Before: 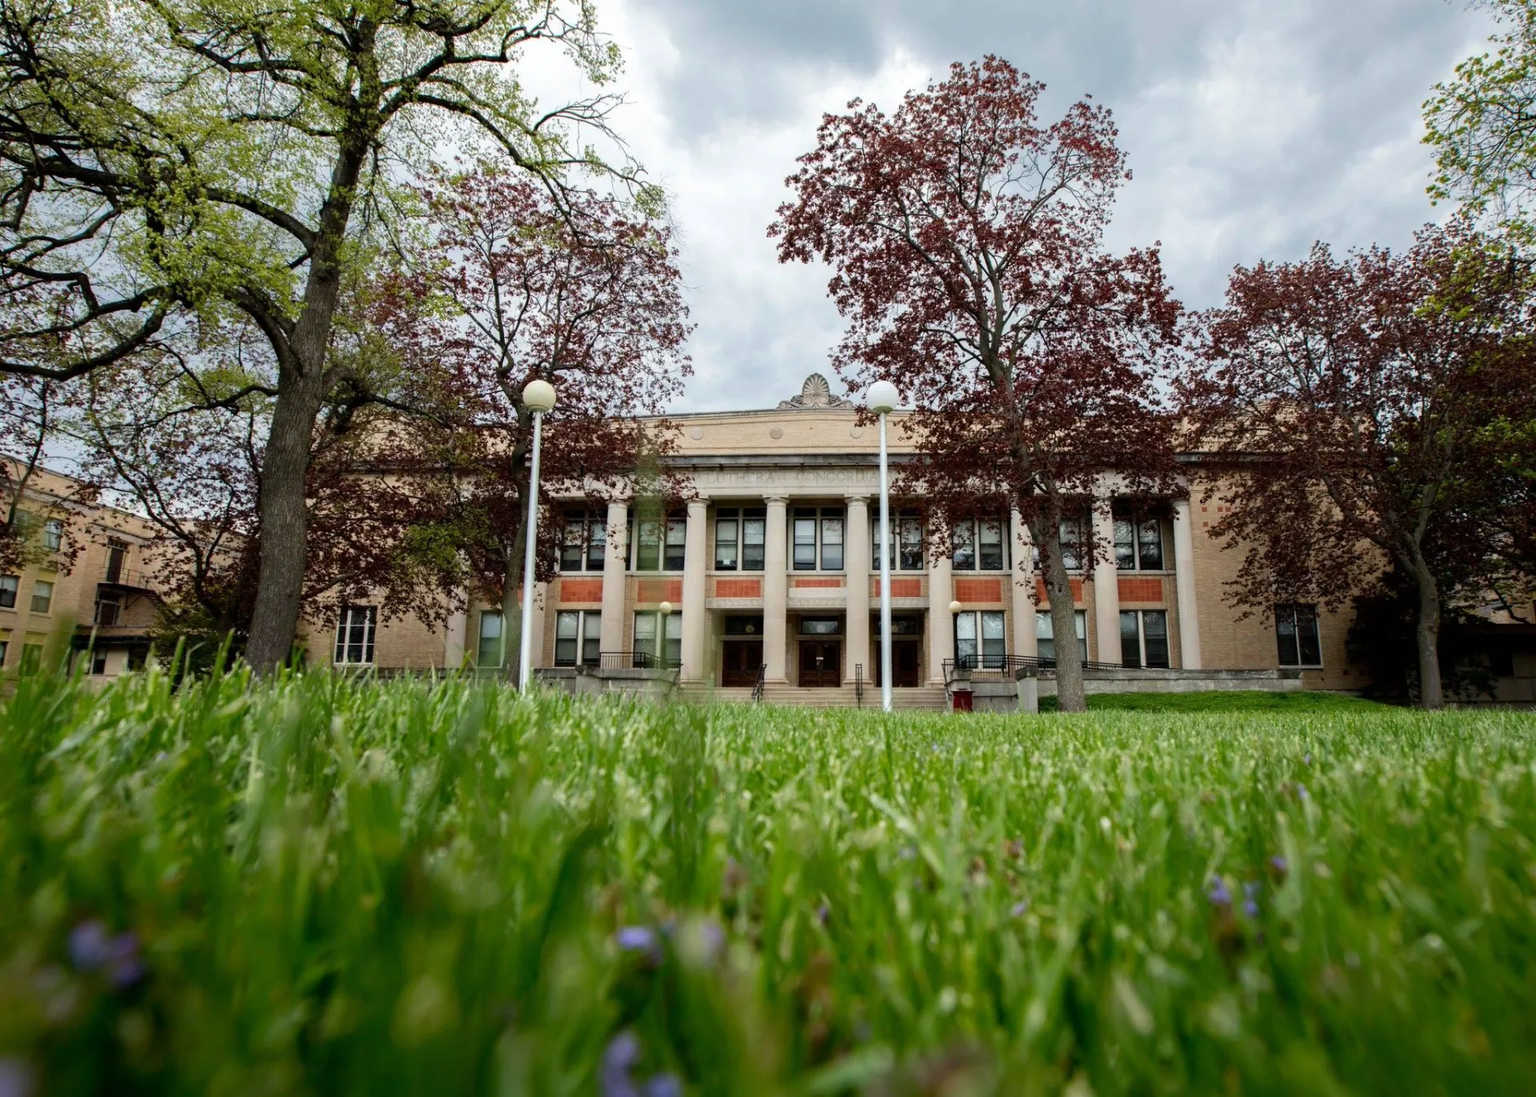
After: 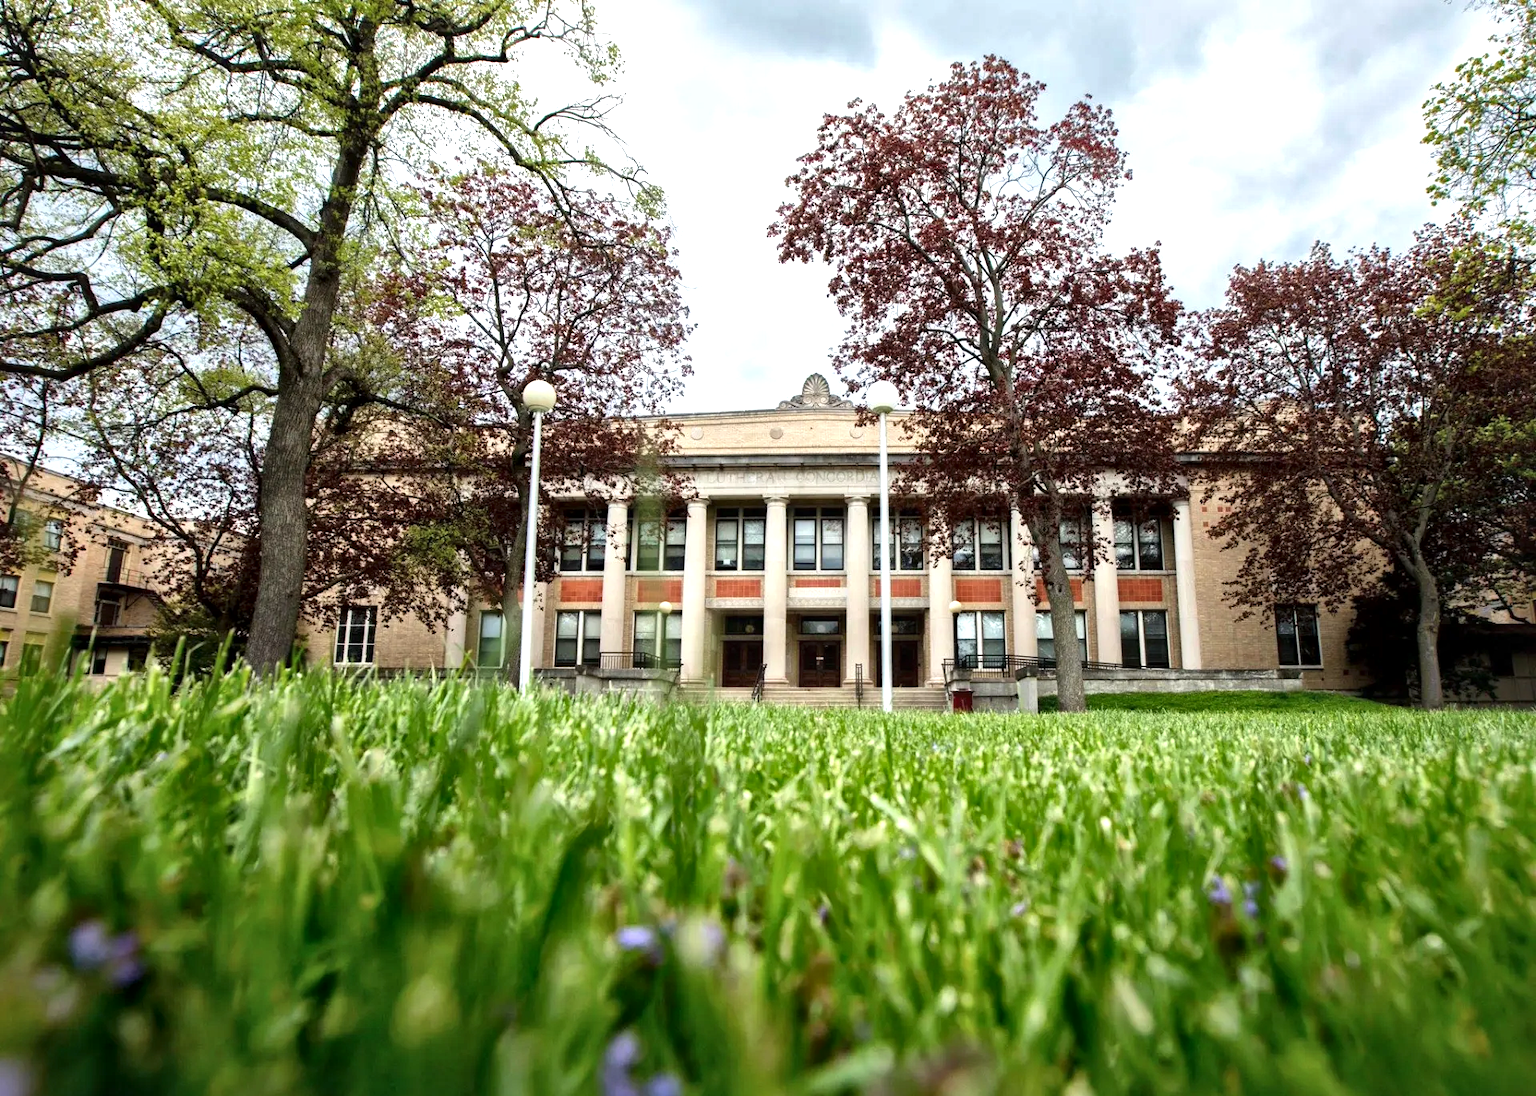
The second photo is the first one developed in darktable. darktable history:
local contrast: mode bilateral grid, contrast 20, coarseness 50, detail 171%, midtone range 0.2
exposure: black level correction -0.002, exposure 0.708 EV, compensate exposure bias true, compensate highlight preservation false
